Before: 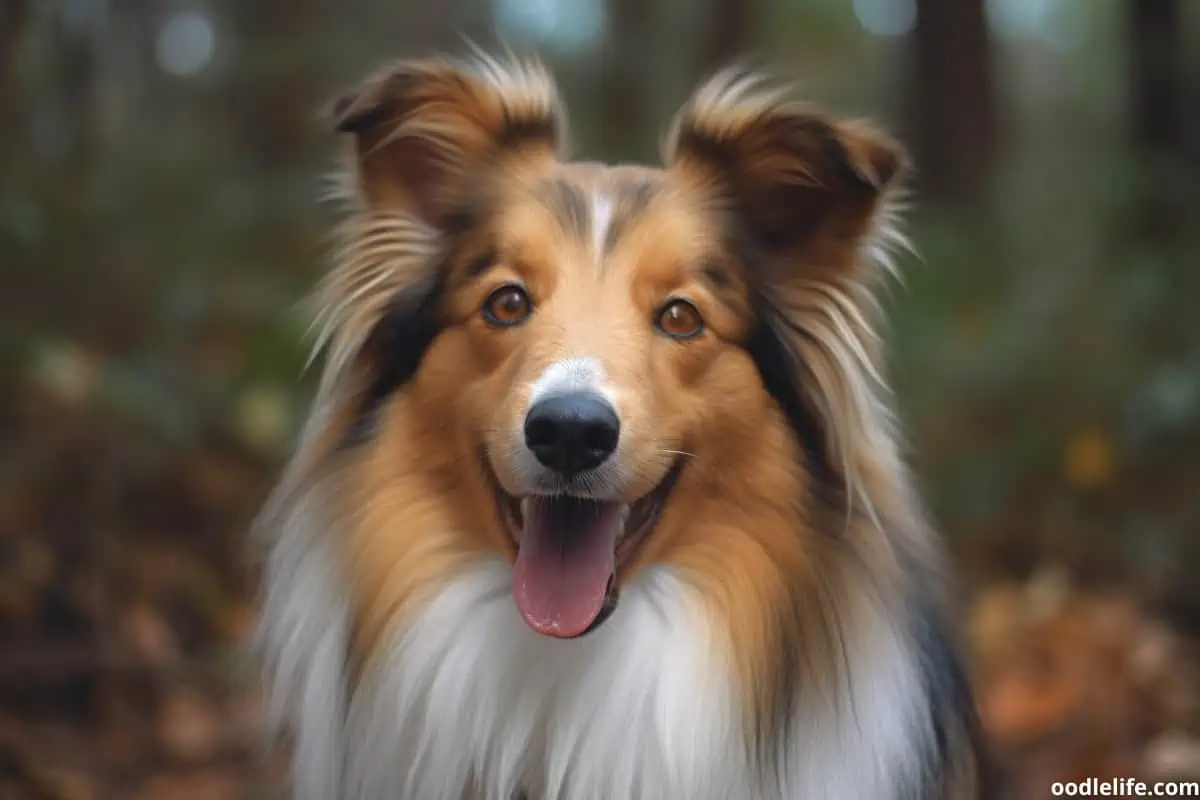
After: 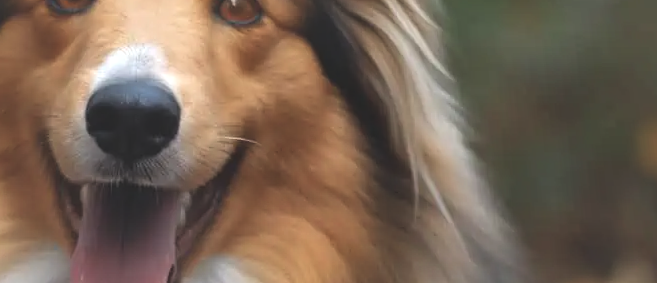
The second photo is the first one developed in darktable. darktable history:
local contrast: mode bilateral grid, contrast 20, coarseness 50, detail 161%, midtone range 0.2
exposure: black level correction -0.028, compensate highlight preservation false
crop: left 36.607%, top 34.735%, right 13.146%, bottom 30.611%
rotate and perspective: rotation 0.128°, lens shift (vertical) -0.181, lens shift (horizontal) -0.044, shear 0.001, automatic cropping off
